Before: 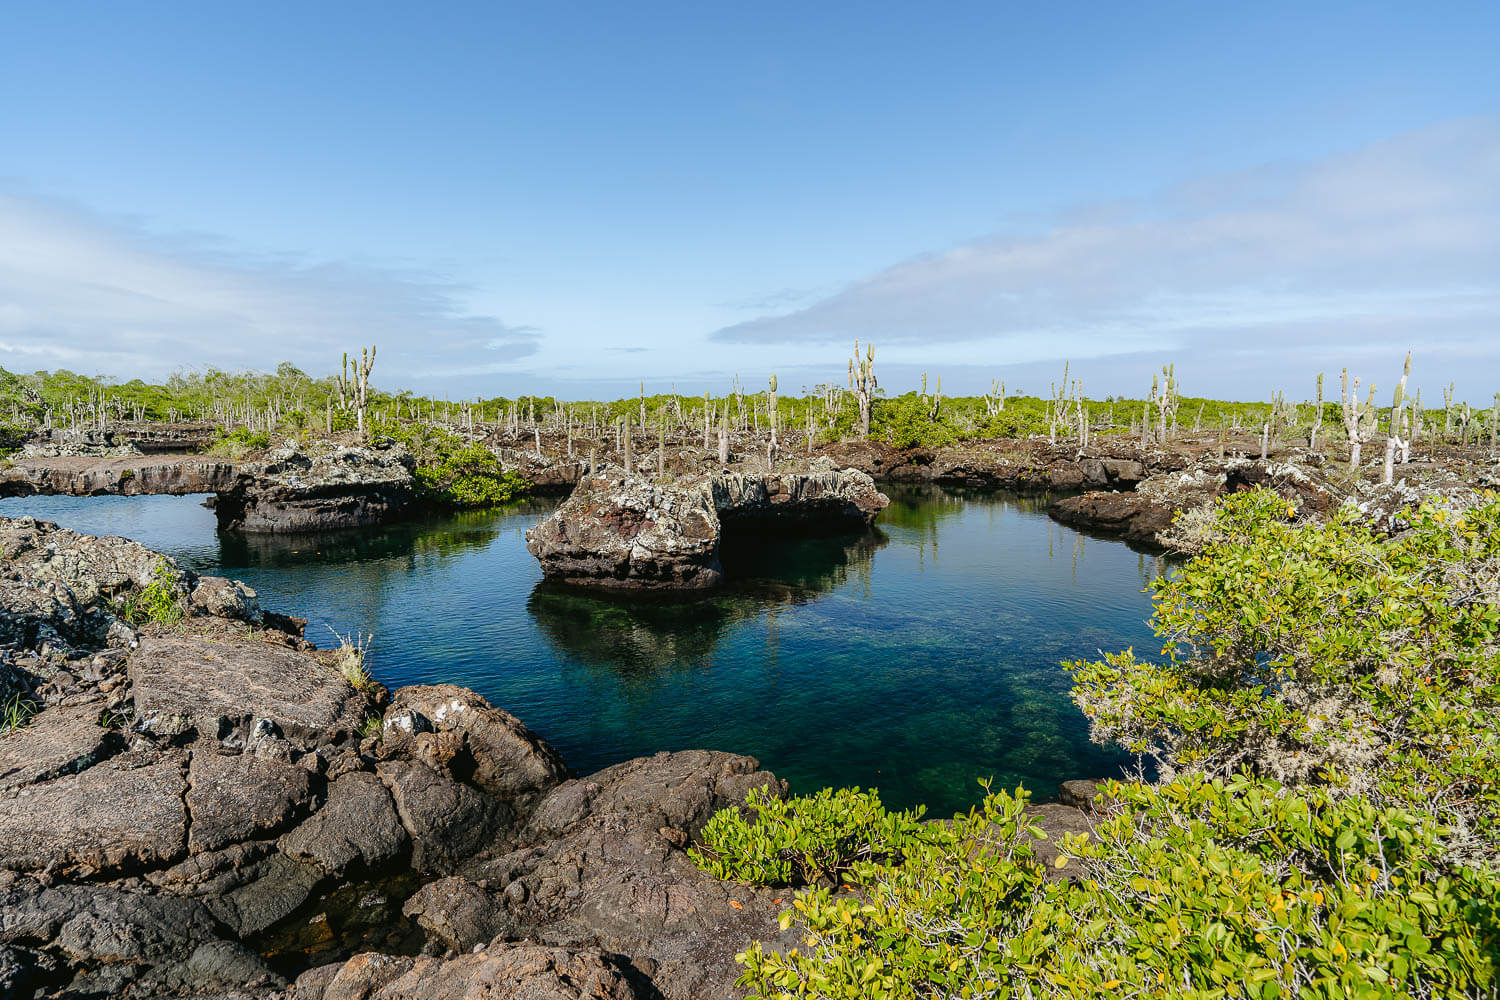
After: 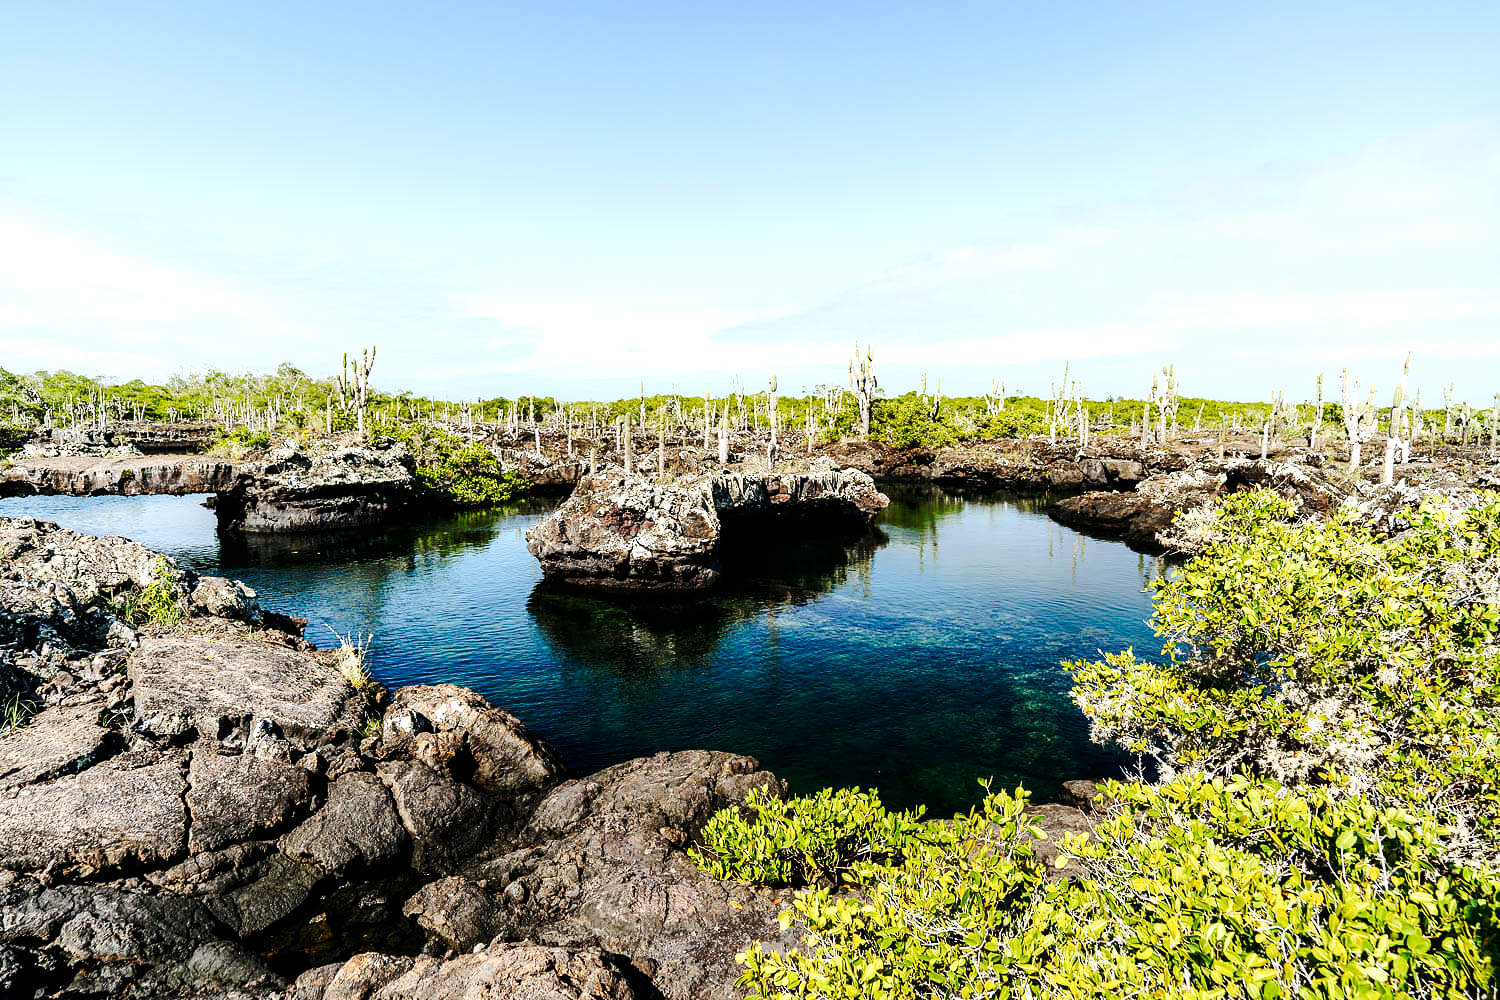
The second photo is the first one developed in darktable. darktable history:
tone curve: curves: ch0 [(0.017, 0) (0.107, 0.071) (0.295, 0.264) (0.447, 0.507) (0.54, 0.618) (0.733, 0.791) (0.879, 0.898) (1, 0.97)]; ch1 [(0, 0) (0.393, 0.415) (0.447, 0.448) (0.485, 0.497) (0.523, 0.515) (0.544, 0.55) (0.59, 0.609) (0.686, 0.686) (1, 1)]; ch2 [(0, 0) (0.369, 0.388) (0.449, 0.431) (0.499, 0.5) (0.521, 0.505) (0.53, 0.538) (0.579, 0.601) (0.669, 0.733) (1, 1)], preserve colors none
tone equalizer: -8 EV -1.06 EV, -7 EV -0.981 EV, -6 EV -0.891 EV, -5 EV -0.562 EV, -3 EV 0.554 EV, -2 EV 0.867 EV, -1 EV 1.01 EV, +0 EV 1.08 EV, edges refinement/feathering 500, mask exposure compensation -1.57 EV, preserve details no
